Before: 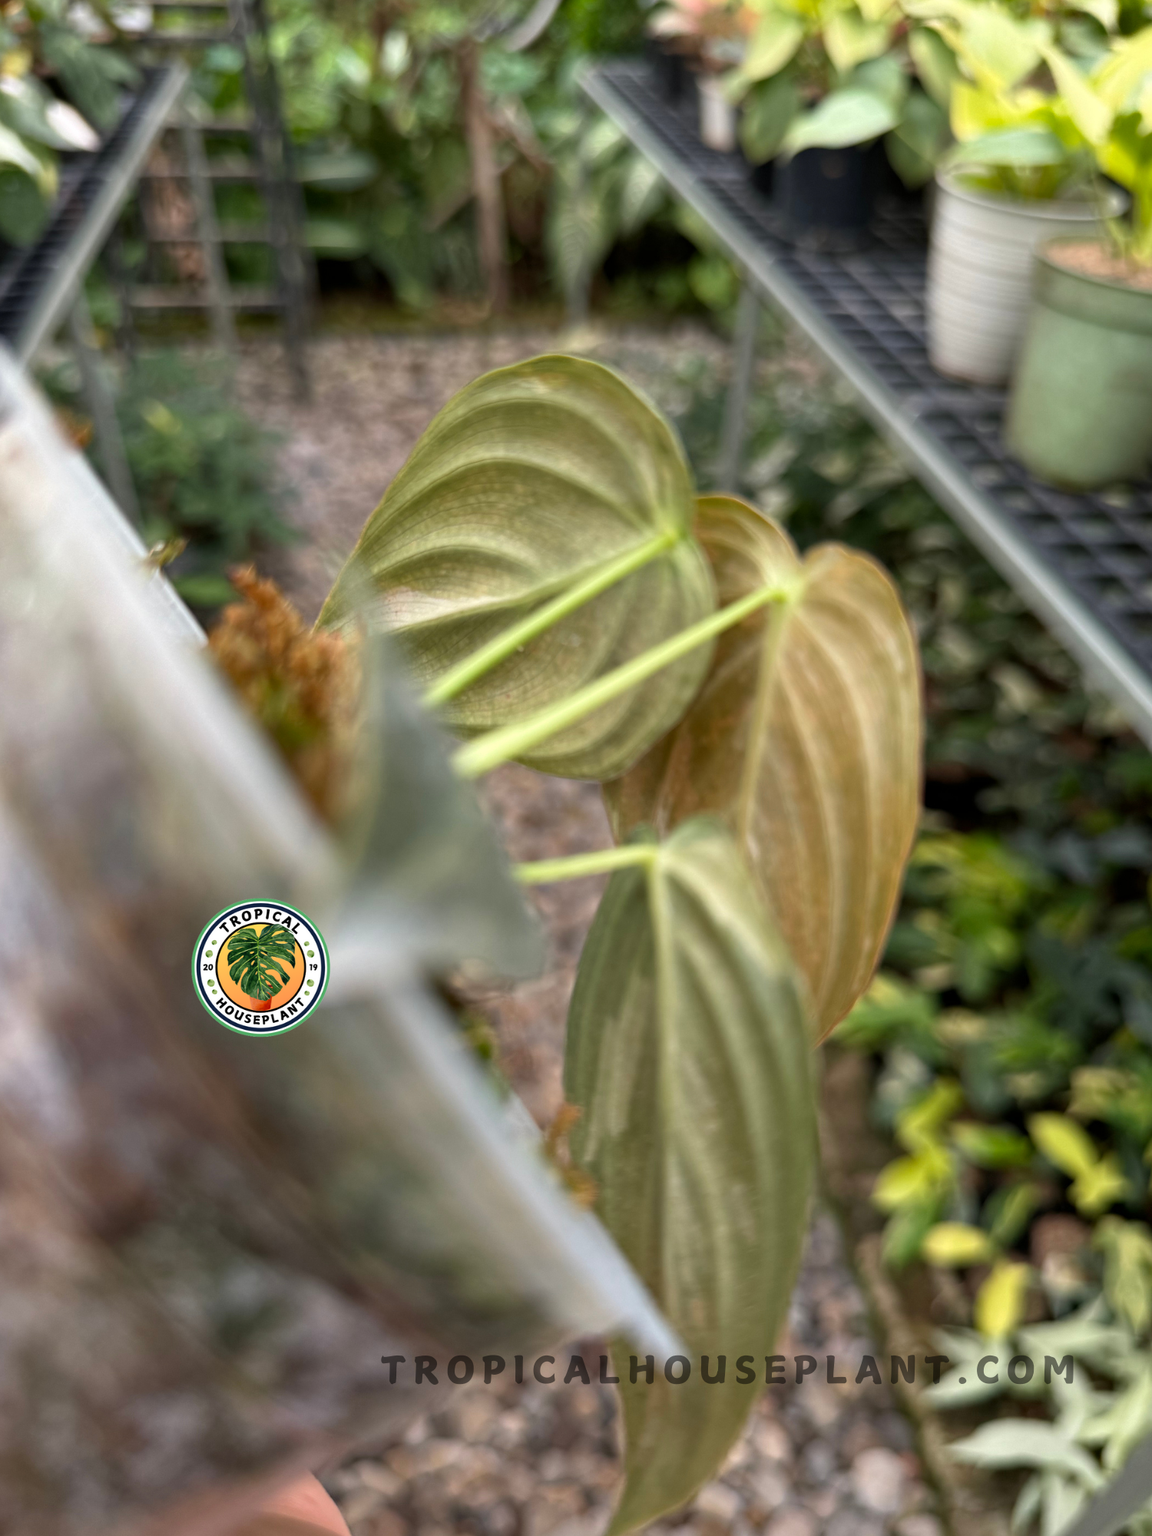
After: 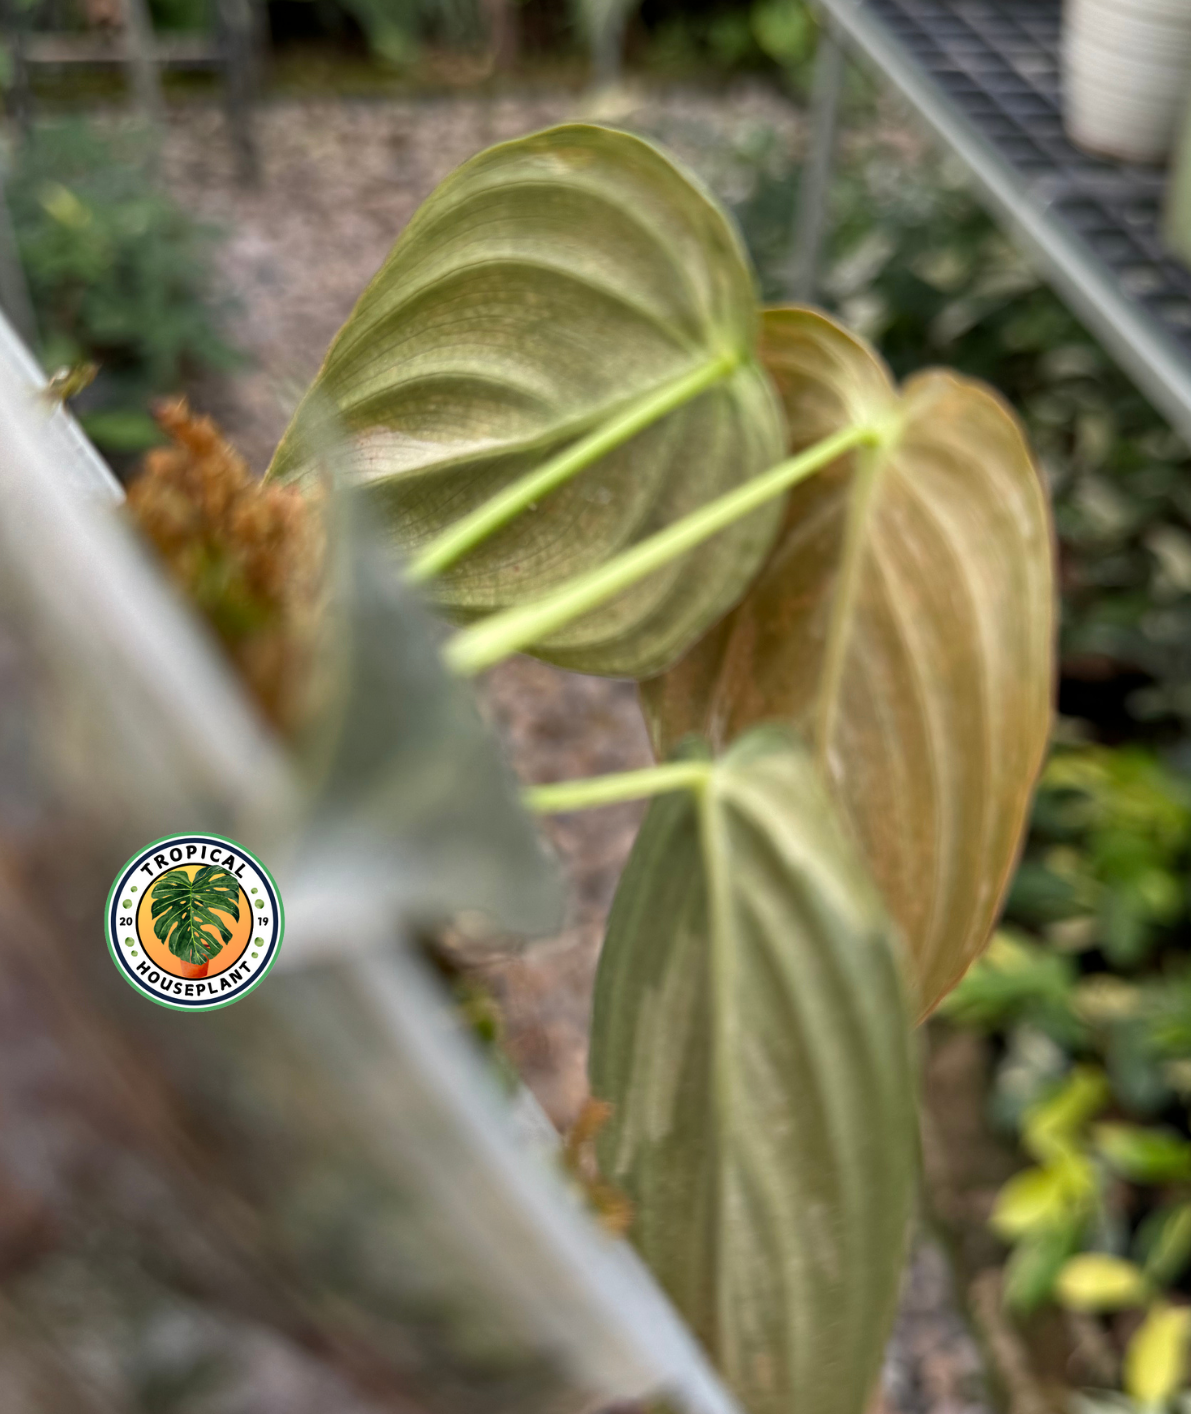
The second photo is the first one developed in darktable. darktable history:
shadows and highlights: shadows 20.91, highlights -82.73, soften with gaussian
crop: left 9.712%, top 16.928%, right 10.845%, bottom 12.332%
